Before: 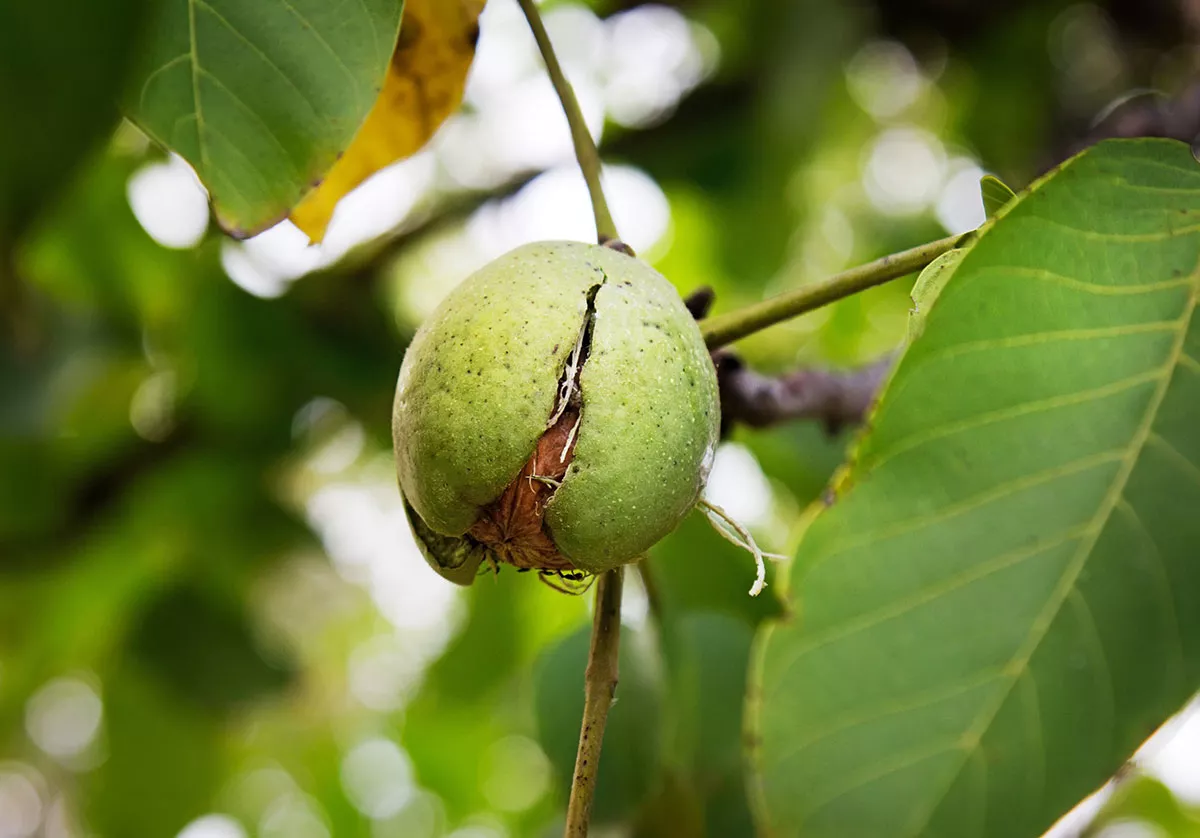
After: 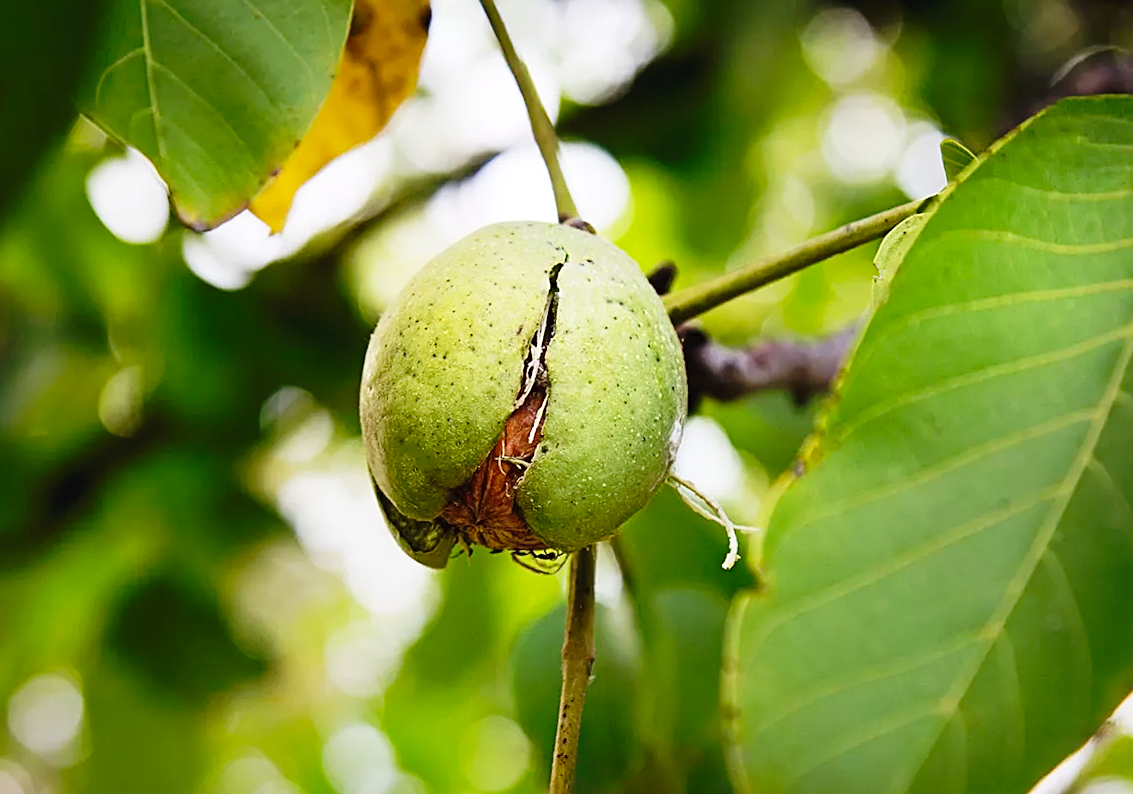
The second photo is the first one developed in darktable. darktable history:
tone curve: curves: ch0 [(0, 0) (0.003, 0.031) (0.011, 0.031) (0.025, 0.03) (0.044, 0.035) (0.069, 0.054) (0.1, 0.081) (0.136, 0.11) (0.177, 0.147) (0.224, 0.209) (0.277, 0.283) (0.335, 0.369) (0.399, 0.44) (0.468, 0.517) (0.543, 0.601) (0.623, 0.684) (0.709, 0.766) (0.801, 0.846) (0.898, 0.927) (1, 1)], preserve colors none
crop: left 0.434%, top 0.485%, right 0.244%, bottom 0.386%
rotate and perspective: rotation -2.12°, lens shift (vertical) 0.009, lens shift (horizontal) -0.008, automatic cropping original format, crop left 0.036, crop right 0.964, crop top 0.05, crop bottom 0.959
contrast brightness saturation: contrast 0.1, brightness 0.03, saturation 0.09
white balance: emerald 1
sharpen: on, module defaults
